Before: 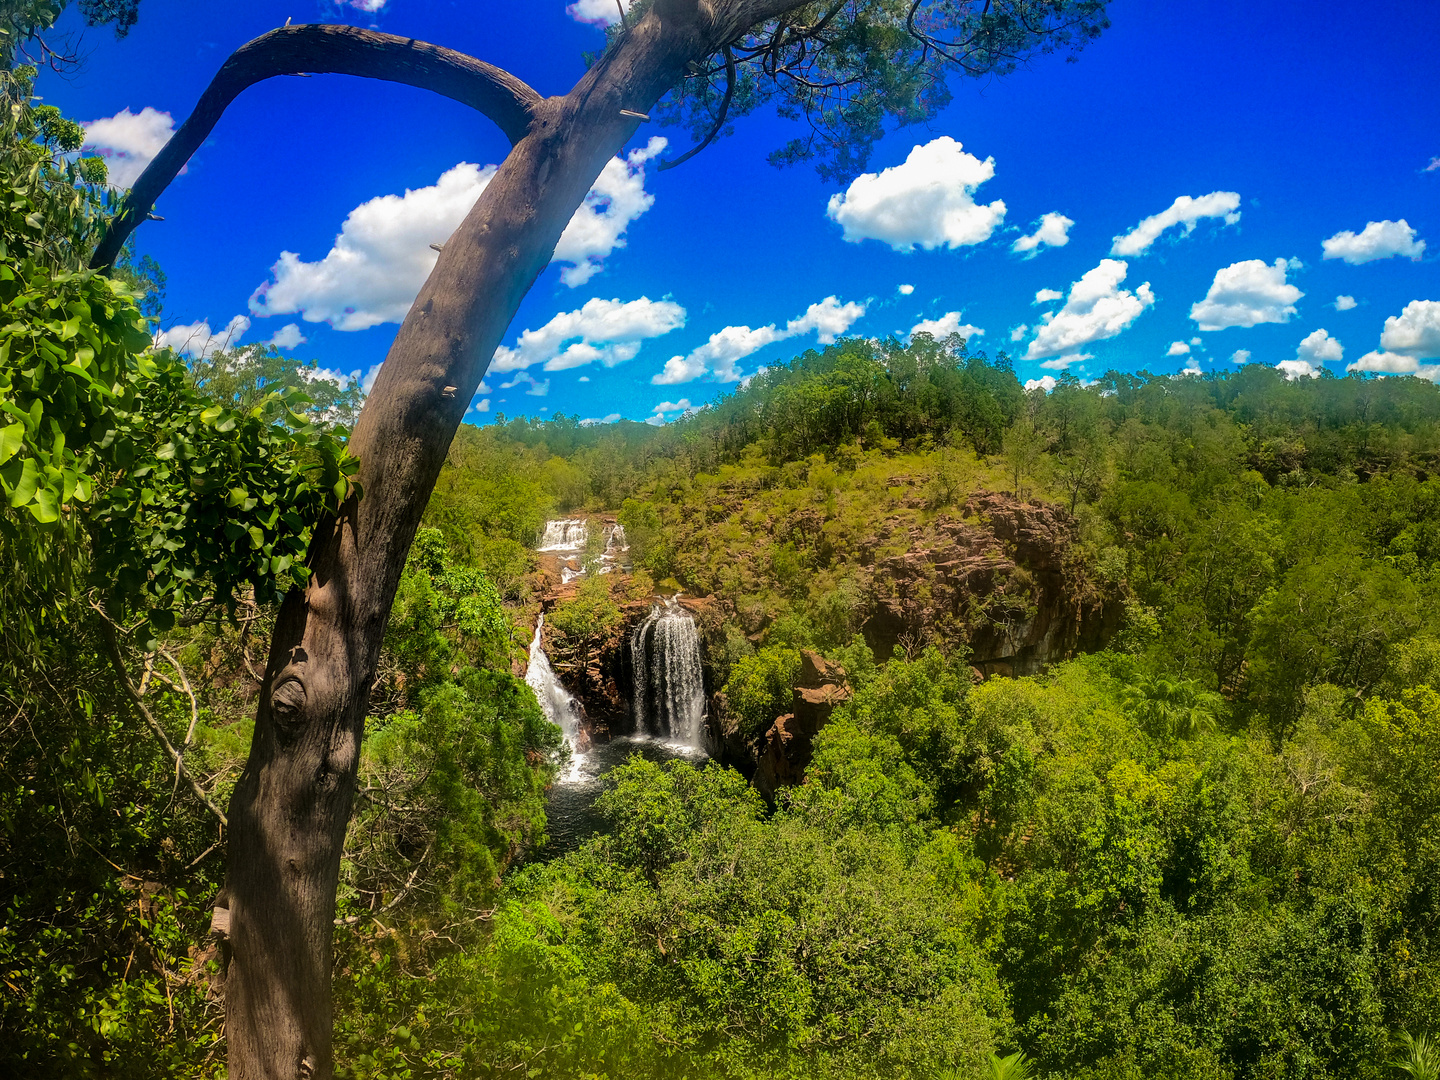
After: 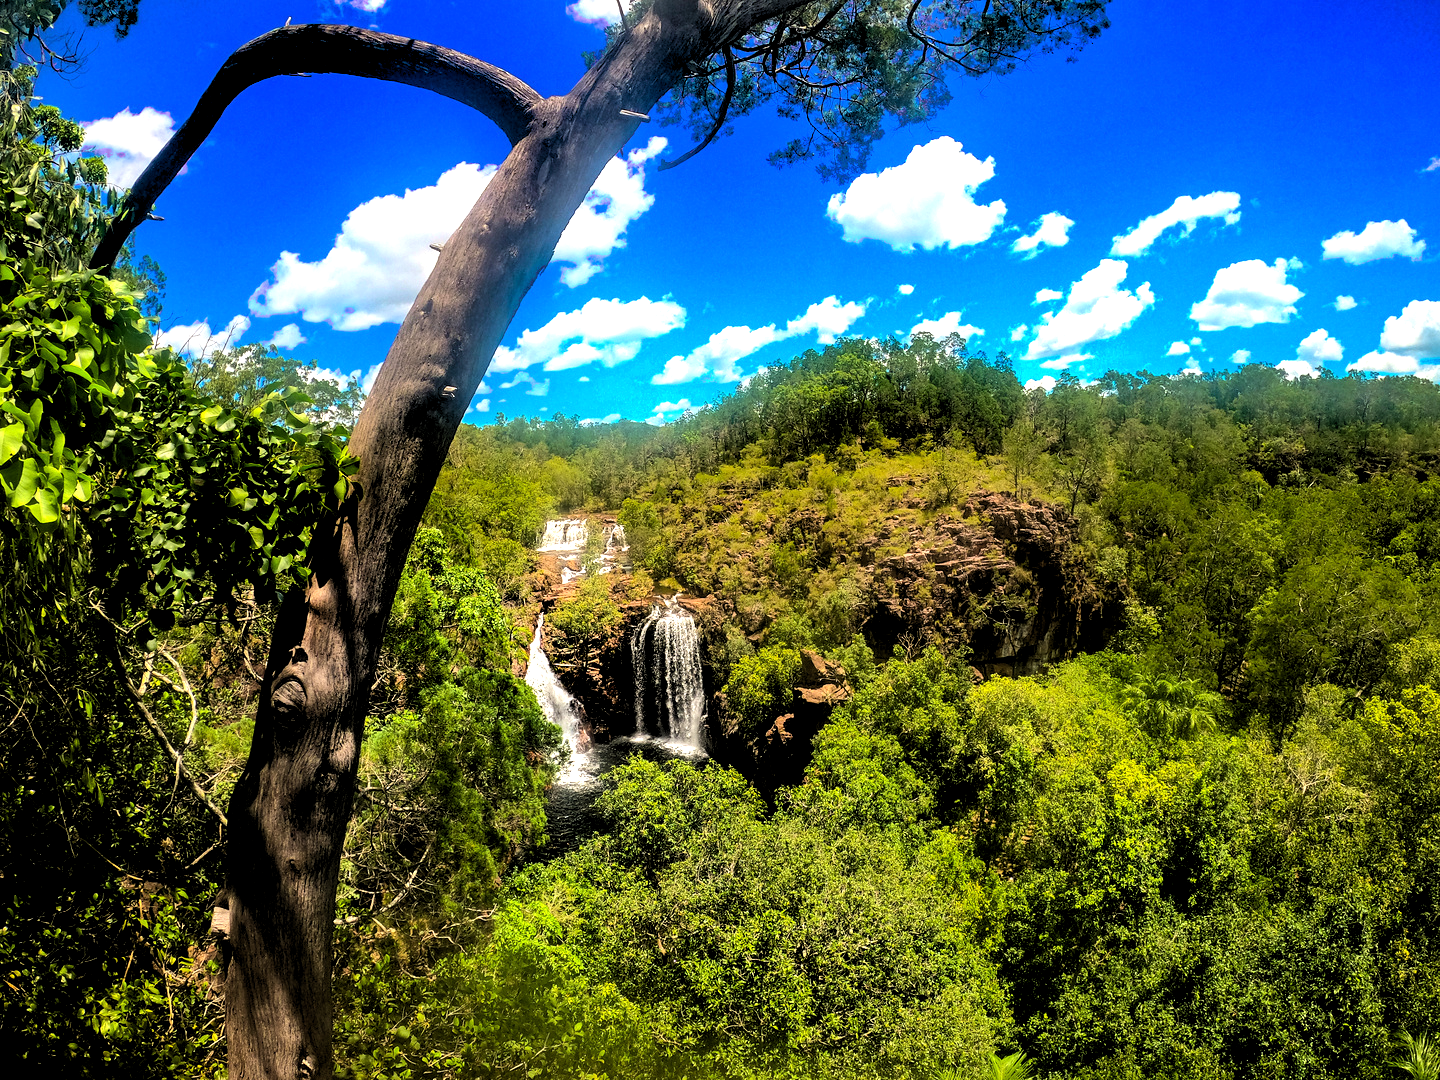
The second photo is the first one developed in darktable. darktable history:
tone equalizer: -8 EV -0.75 EV, -7 EV -0.7 EV, -6 EV -0.6 EV, -5 EV -0.4 EV, -3 EV 0.4 EV, -2 EV 0.6 EV, -1 EV 0.7 EV, +0 EV 0.75 EV, edges refinement/feathering 500, mask exposure compensation -1.57 EV, preserve details no
rgb levels: levels [[0.01, 0.419, 0.839], [0, 0.5, 1], [0, 0.5, 1]]
